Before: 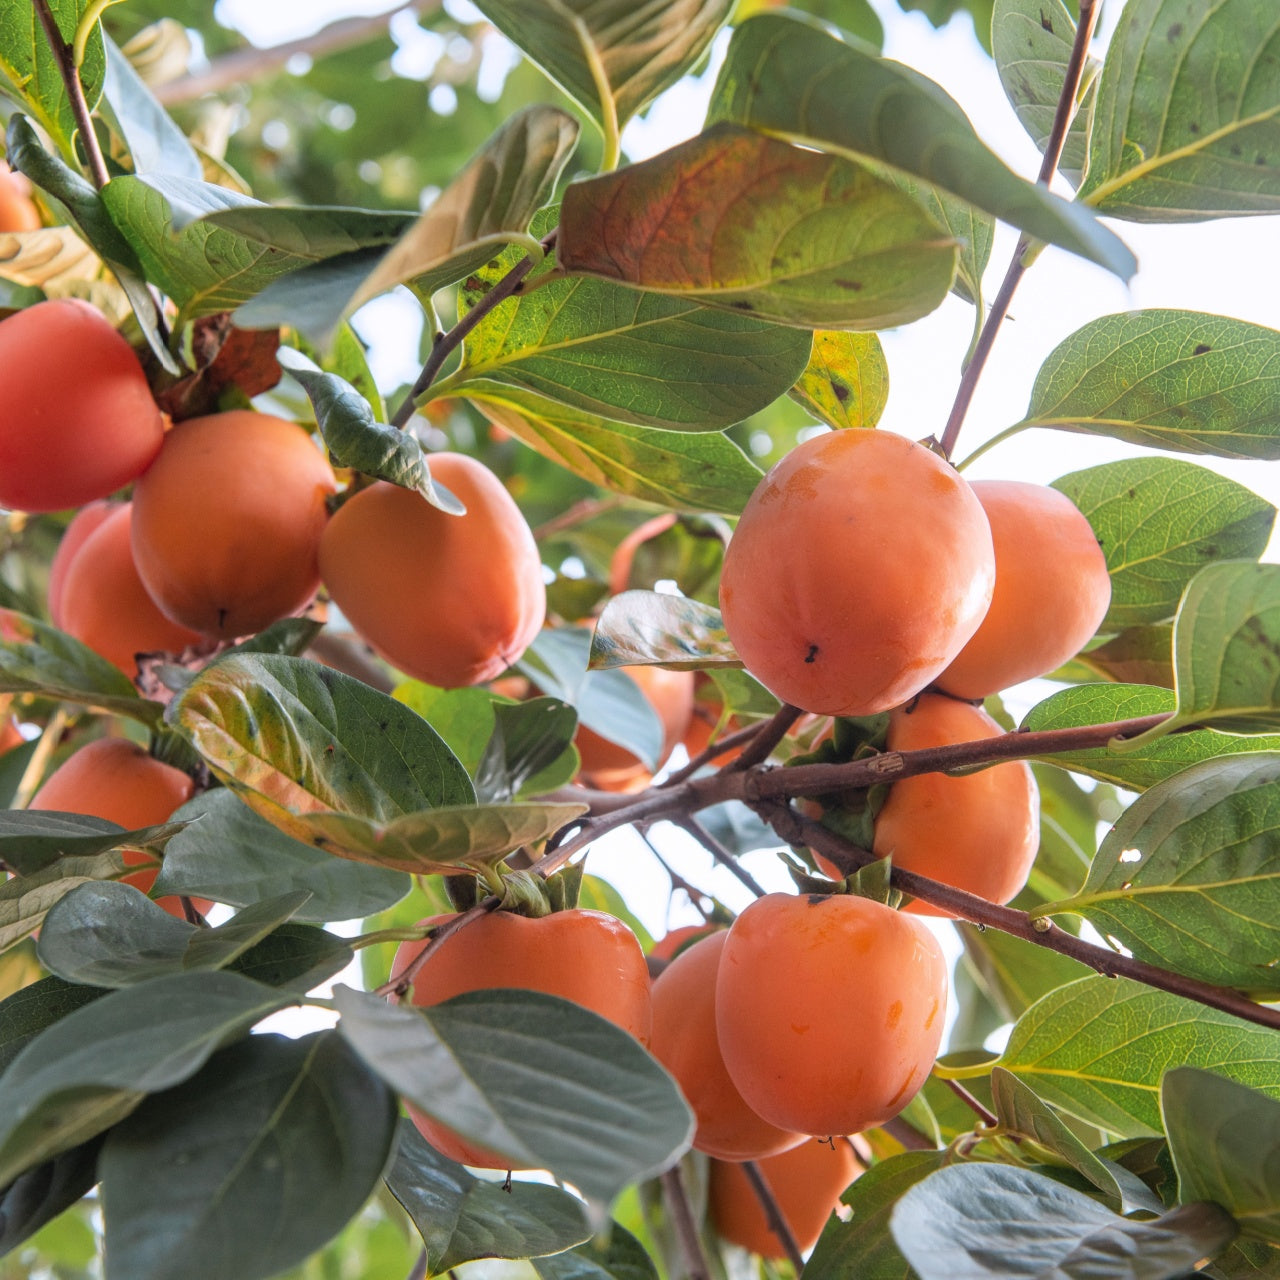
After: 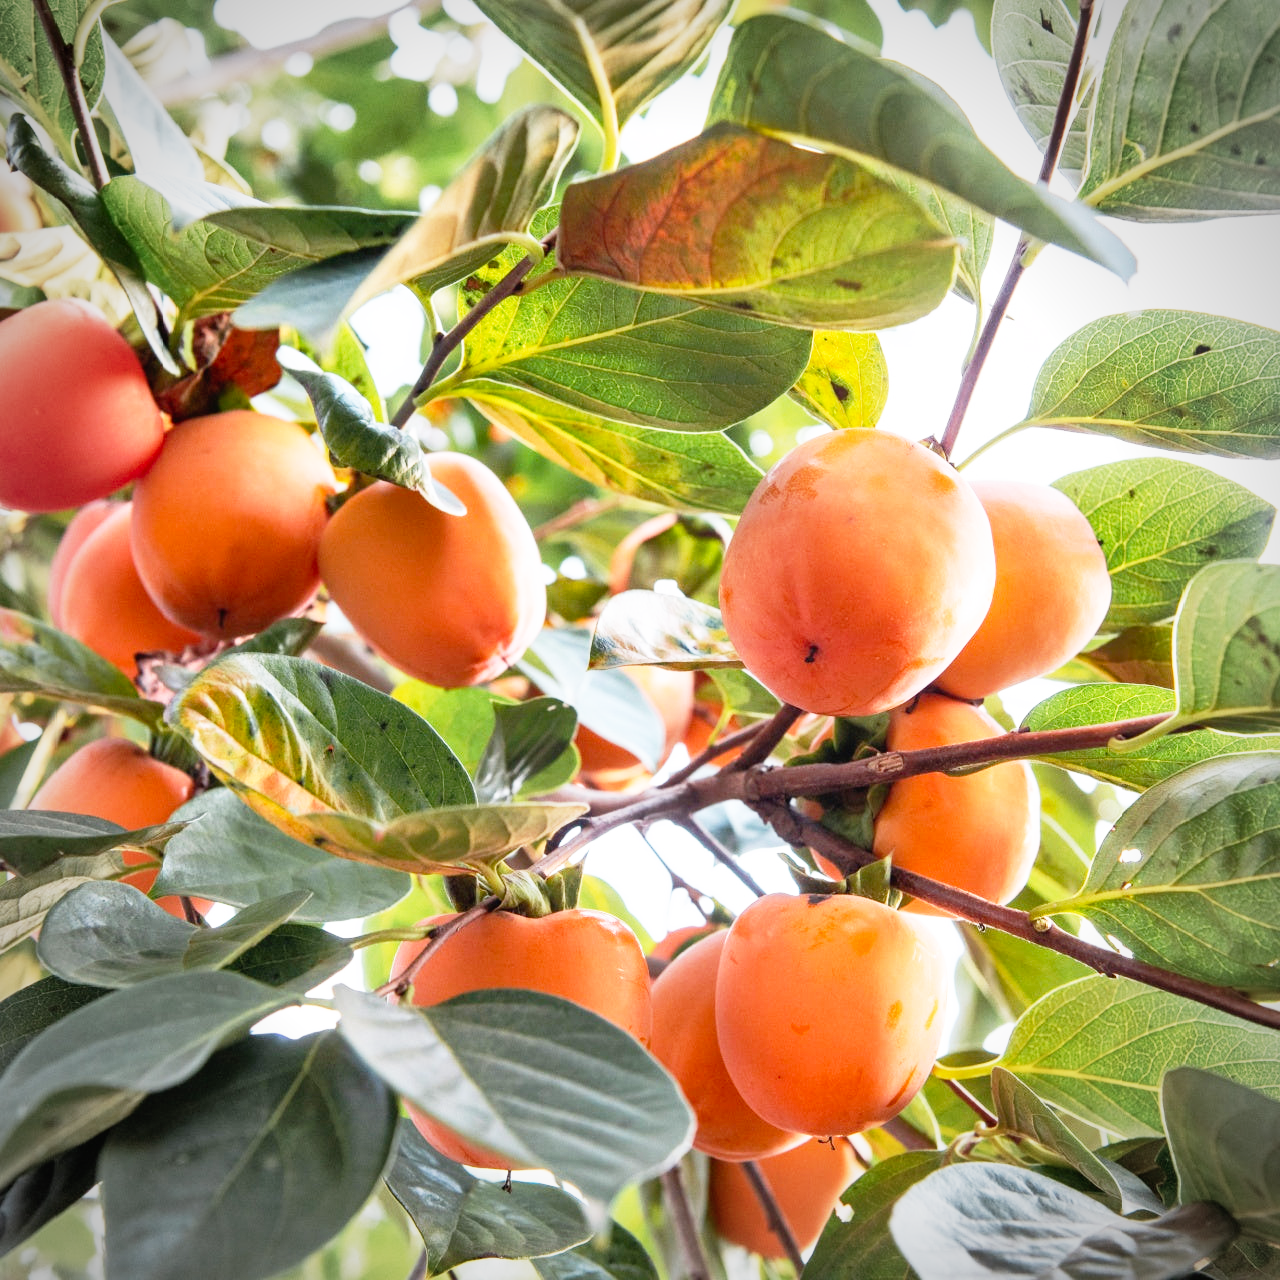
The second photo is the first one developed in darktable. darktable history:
shadows and highlights: low approximation 0.01, soften with gaussian
base curve: curves: ch0 [(0, 0) (0.012, 0.01) (0.073, 0.168) (0.31, 0.711) (0.645, 0.957) (1, 1)], preserve colors none
vignetting: on, module defaults
